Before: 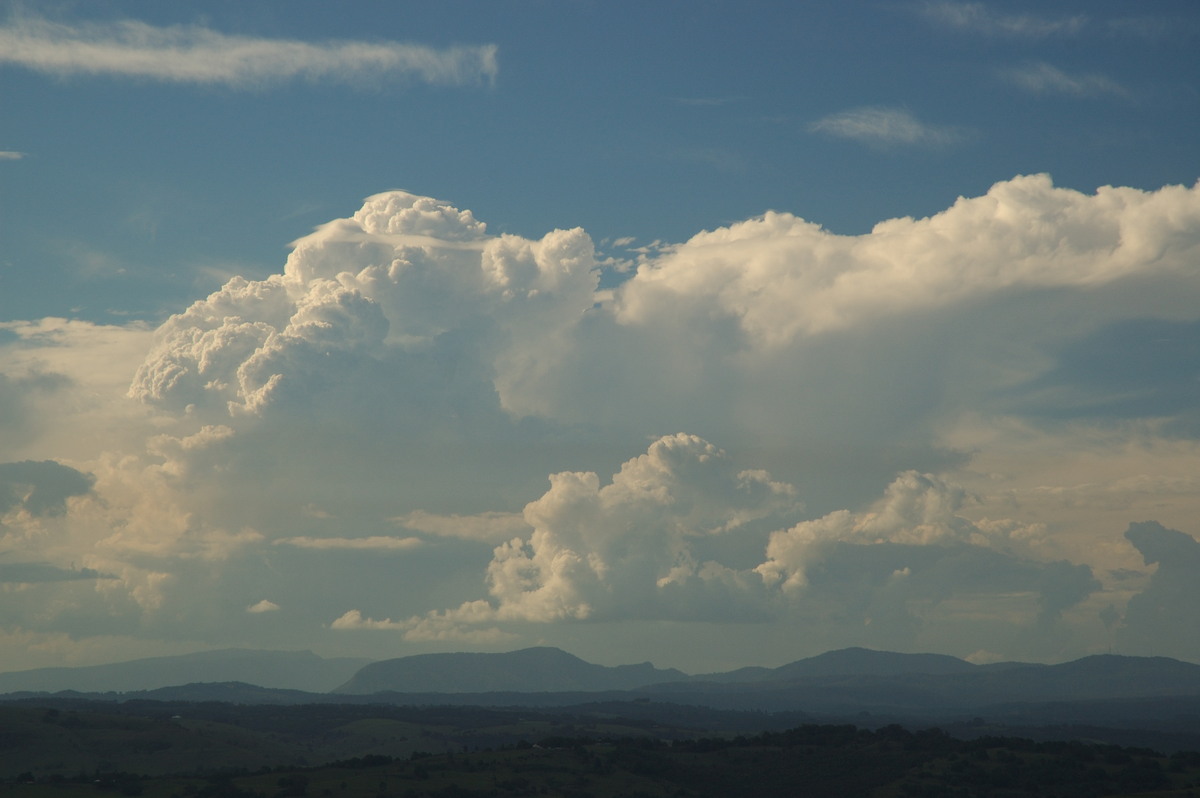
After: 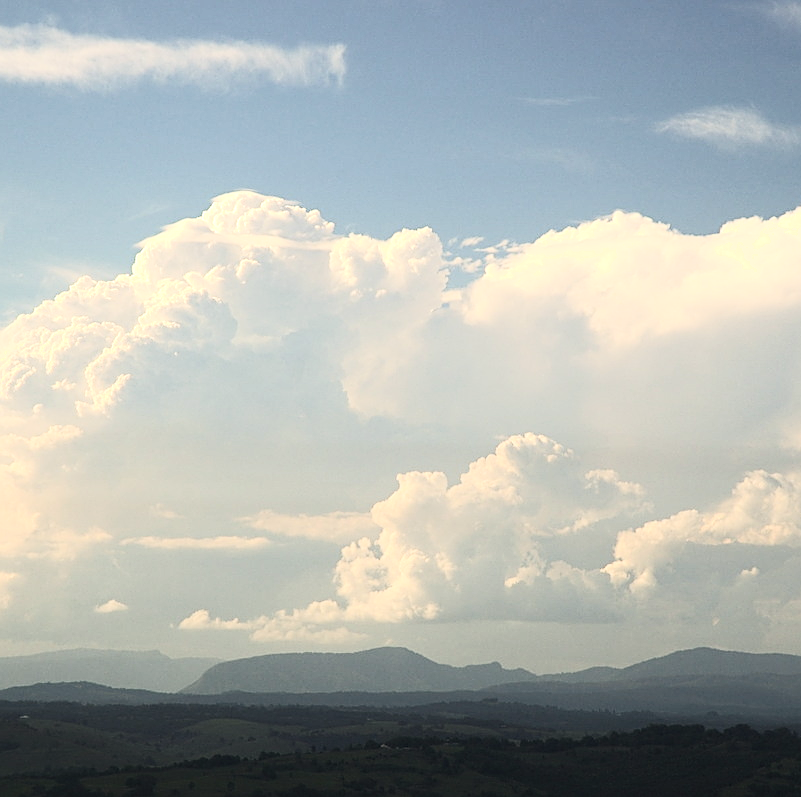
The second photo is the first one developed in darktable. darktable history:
shadows and highlights: shadows -0.617, highlights 41.15
crop and rotate: left 12.67%, right 20.547%
exposure: exposure 0.451 EV, compensate exposure bias true, compensate highlight preservation false
sharpen: on, module defaults
contrast brightness saturation: contrast 0.201, brightness 0.166, saturation 0.225
tone equalizer: -8 EV -0.395 EV, -7 EV -0.394 EV, -6 EV -0.321 EV, -5 EV -0.209 EV, -3 EV 0.199 EV, -2 EV 0.36 EV, -1 EV 0.367 EV, +0 EV 0.395 EV, edges refinement/feathering 500, mask exposure compensation -1.57 EV, preserve details no
color correction: highlights a* 5.61, highlights b* 5.23, saturation 0.683
